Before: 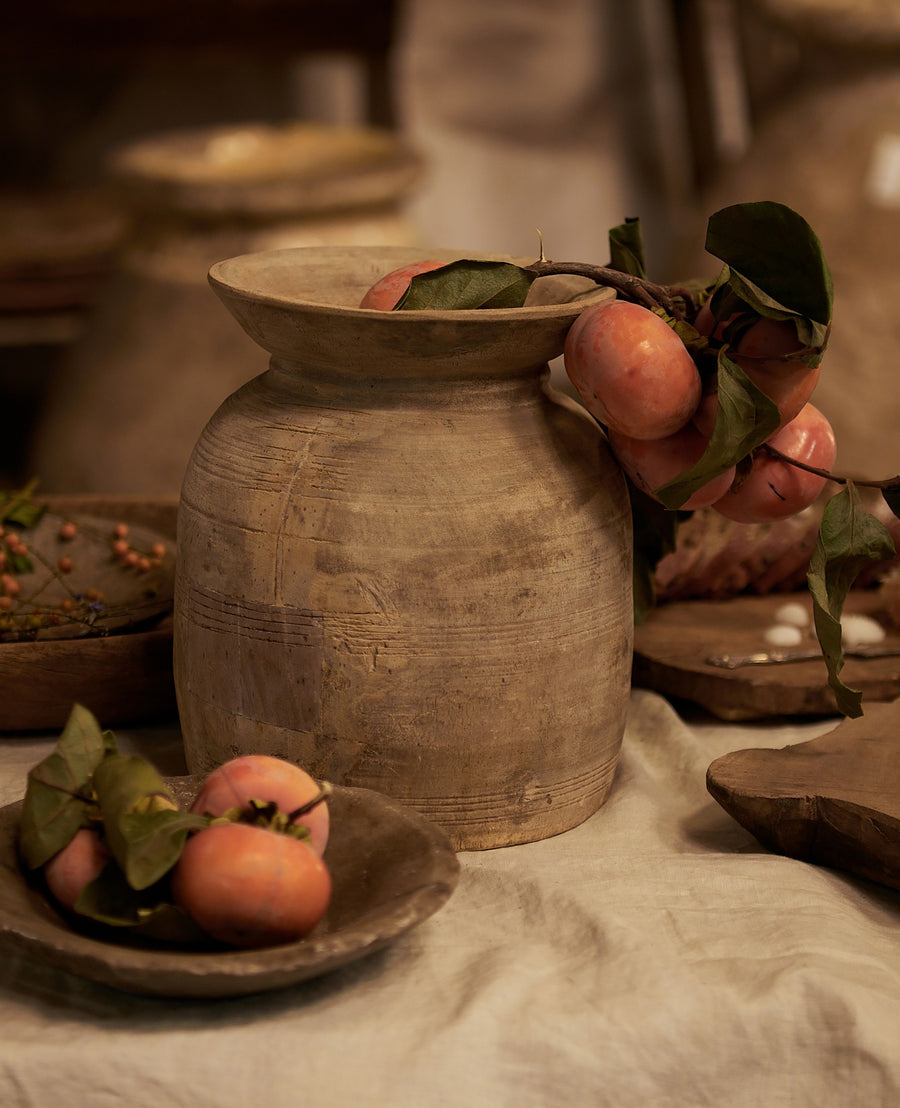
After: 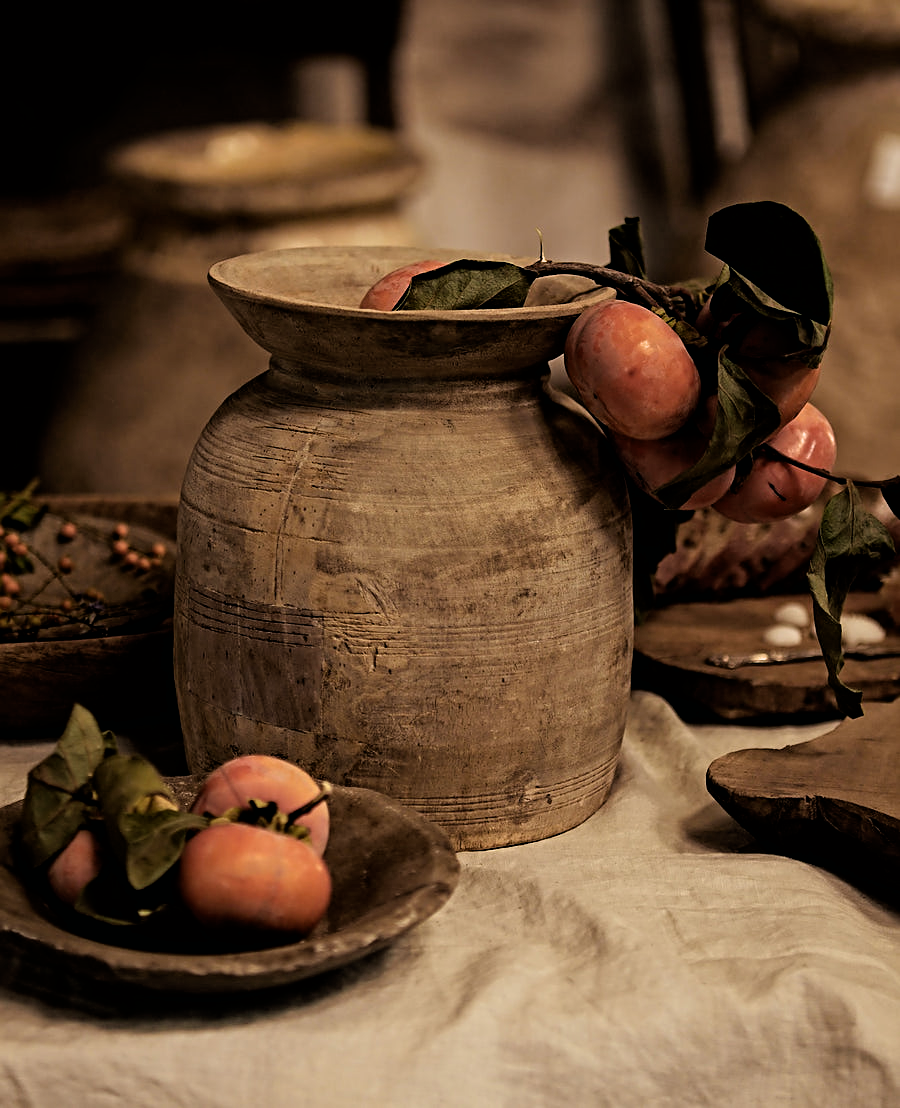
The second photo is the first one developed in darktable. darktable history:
filmic rgb: black relative exposure -4.93 EV, white relative exposure 2.84 EV, hardness 3.72
sharpen: on, module defaults
color correction: highlights a* -0.182, highlights b* -0.124
contrast equalizer: y [[0.5, 0.5, 0.501, 0.63, 0.504, 0.5], [0.5 ×6], [0.5 ×6], [0 ×6], [0 ×6]]
